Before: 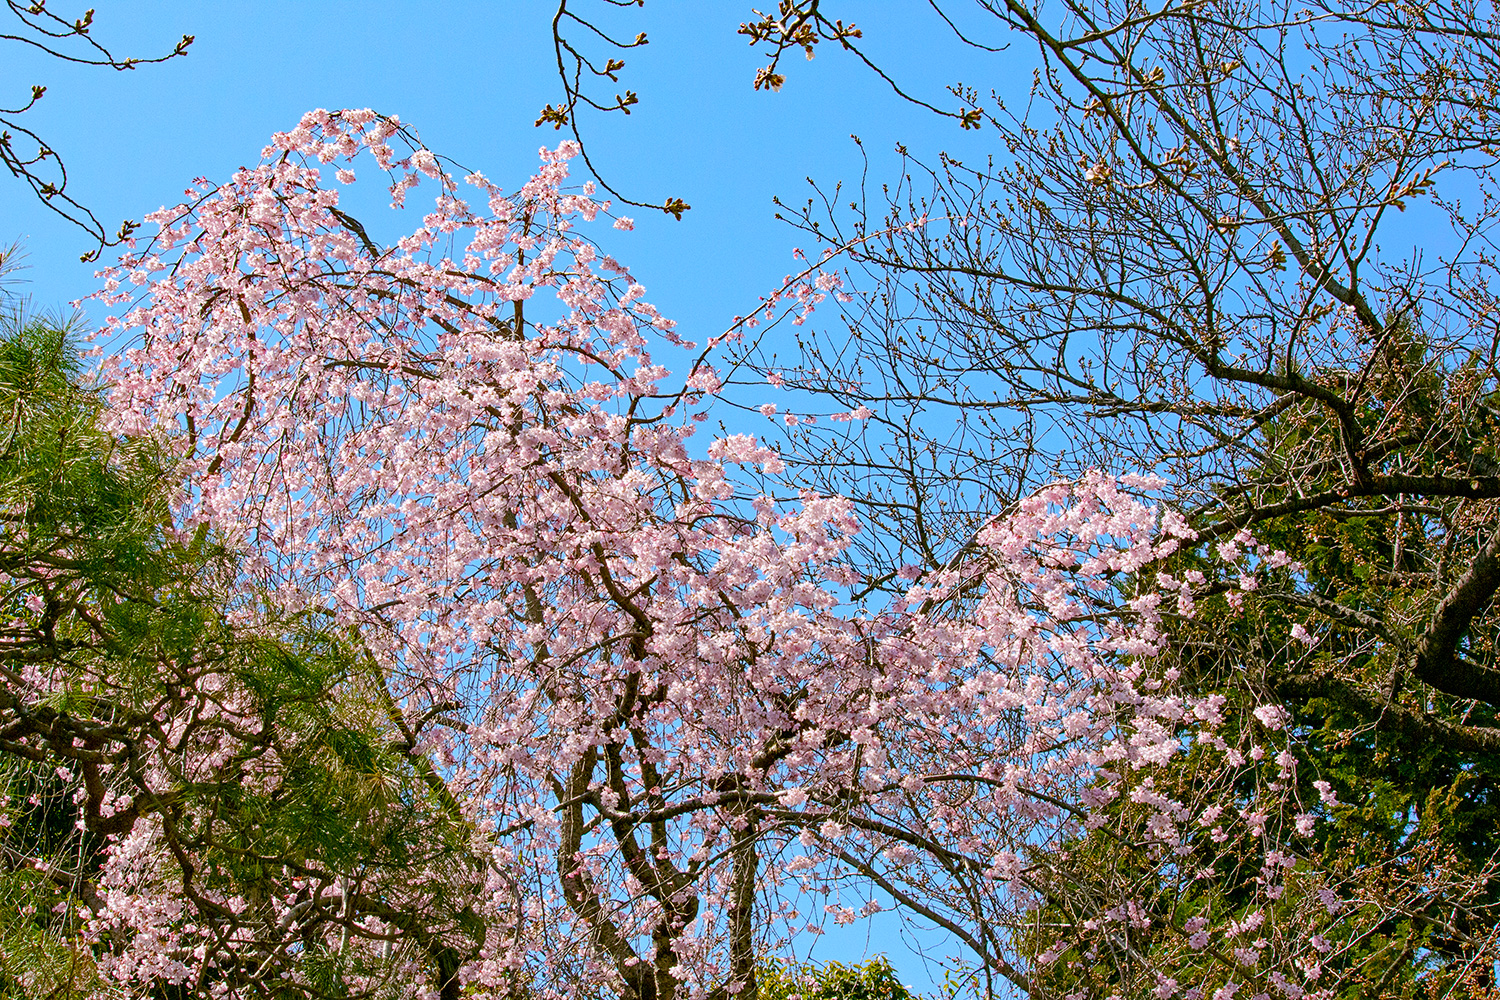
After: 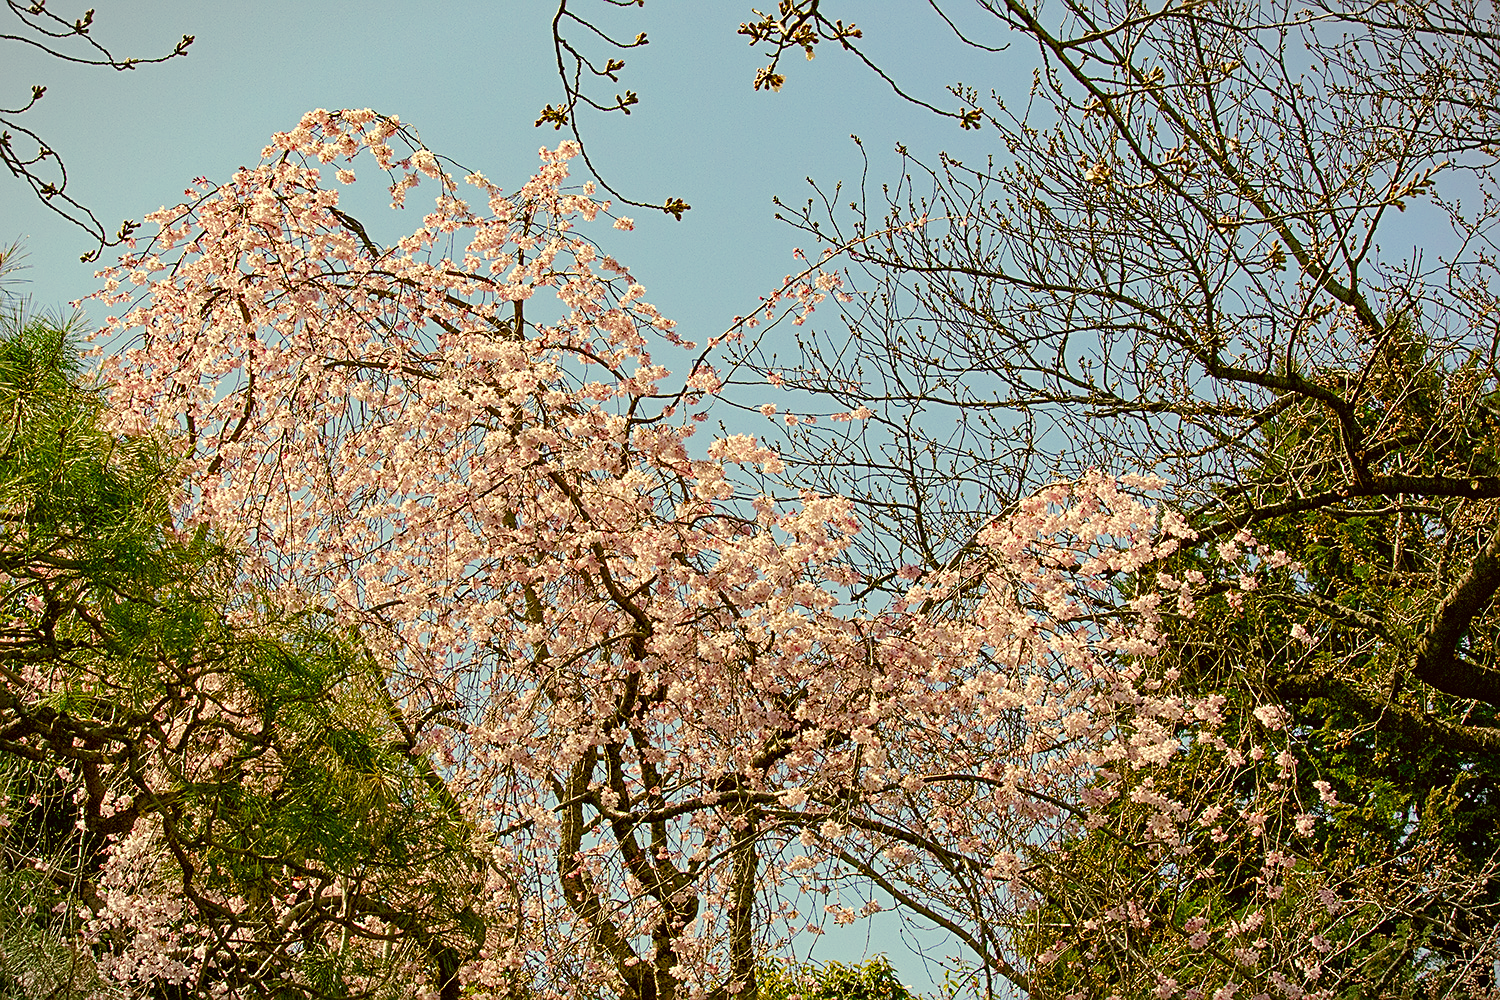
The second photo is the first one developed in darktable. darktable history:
color correction: highlights a* 0.162, highlights b* 29.53, shadows a* -0.162, shadows b* 21.09
vignetting: fall-off start 100%, brightness -0.282, width/height ratio 1.31
sharpen: on, module defaults
color balance rgb: perceptual saturation grading › global saturation 20%, perceptual saturation grading › highlights -50%, perceptual saturation grading › shadows 30%
